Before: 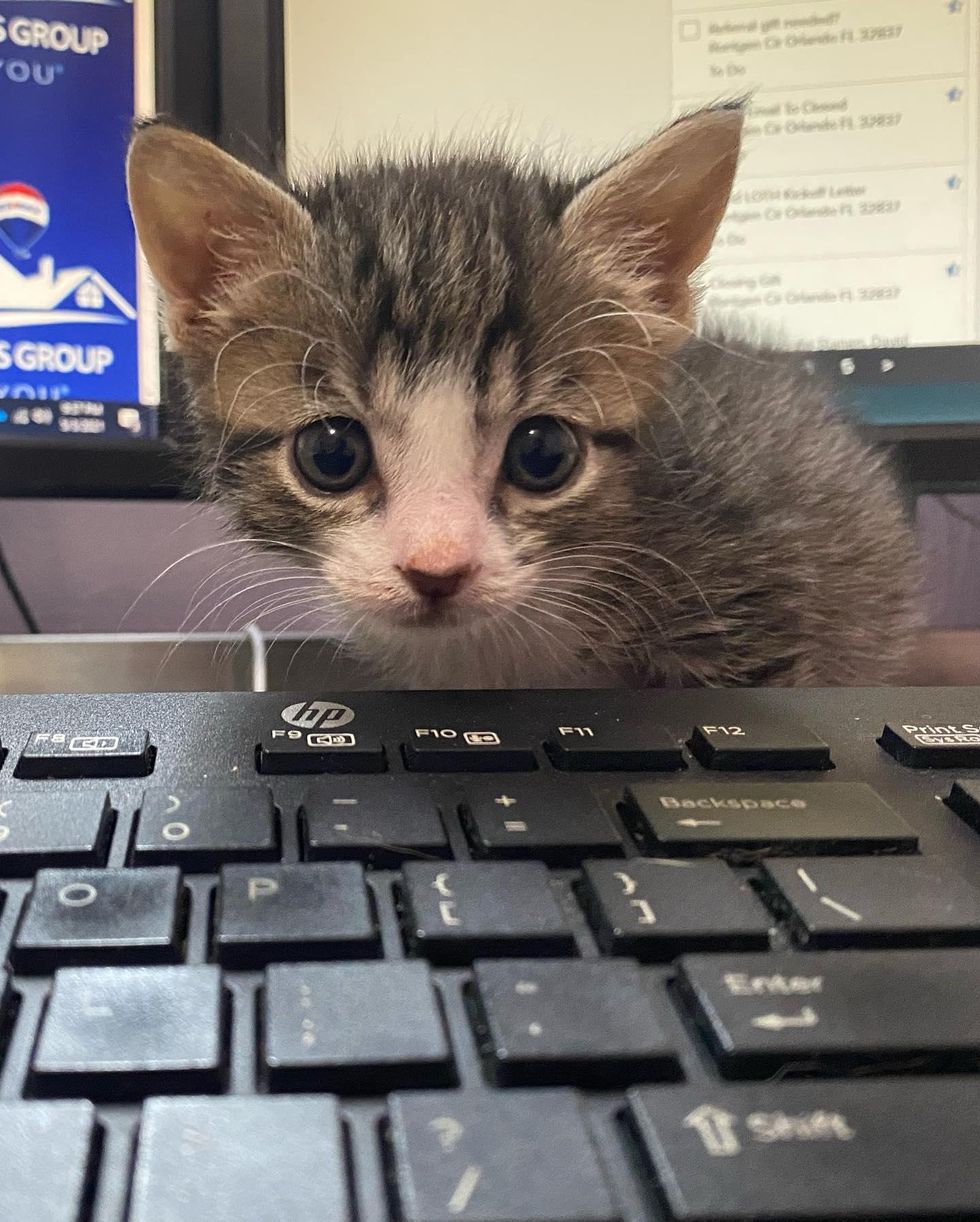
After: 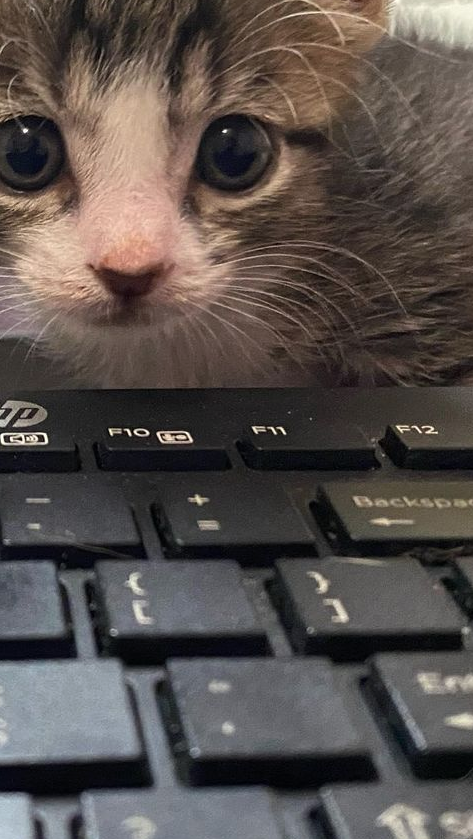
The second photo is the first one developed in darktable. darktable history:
crop: left 31.379%, top 24.658%, right 20.326%, bottom 6.628%
levels: levels [0, 0.51, 1]
